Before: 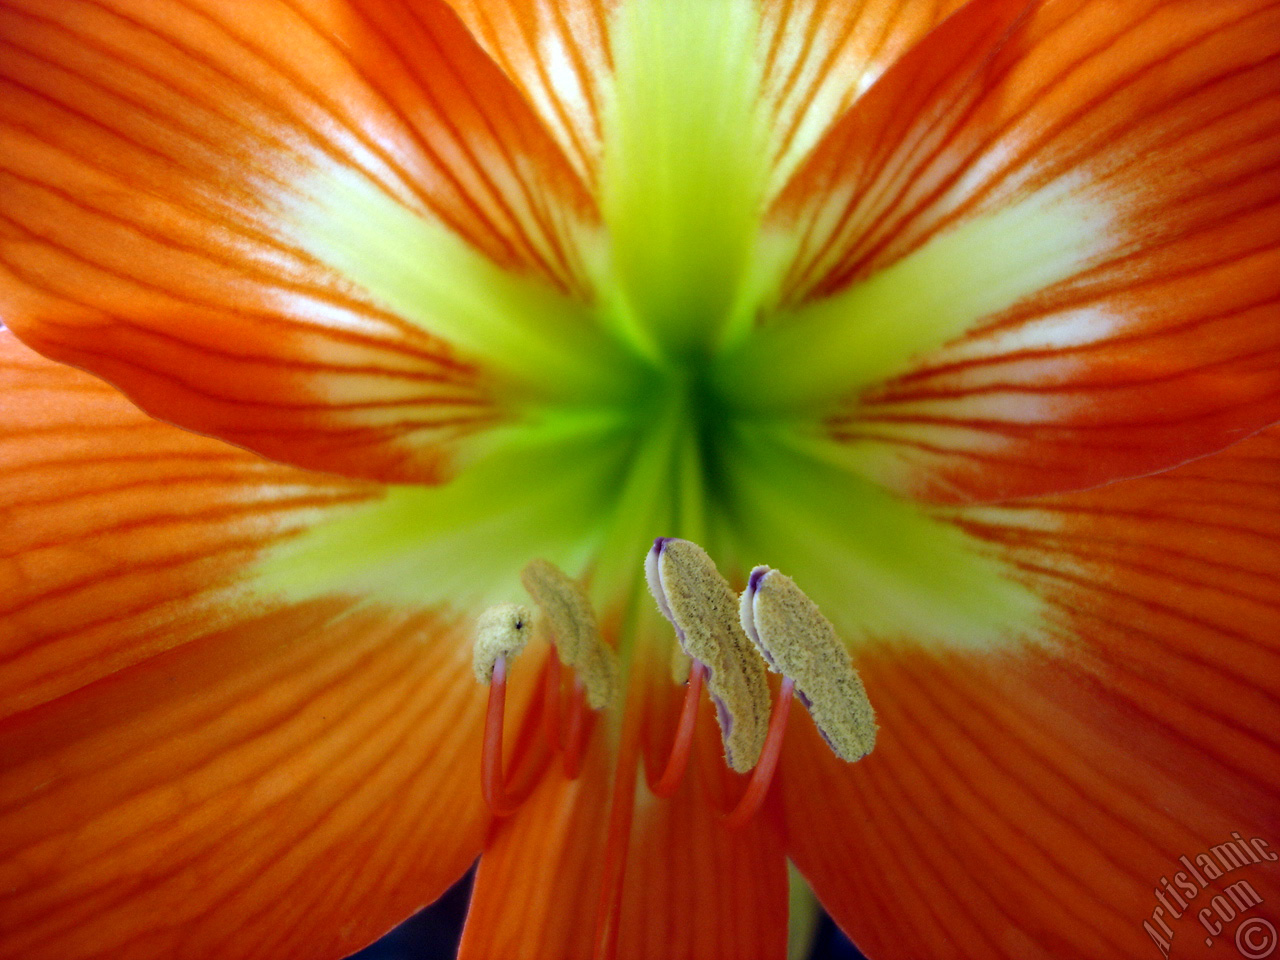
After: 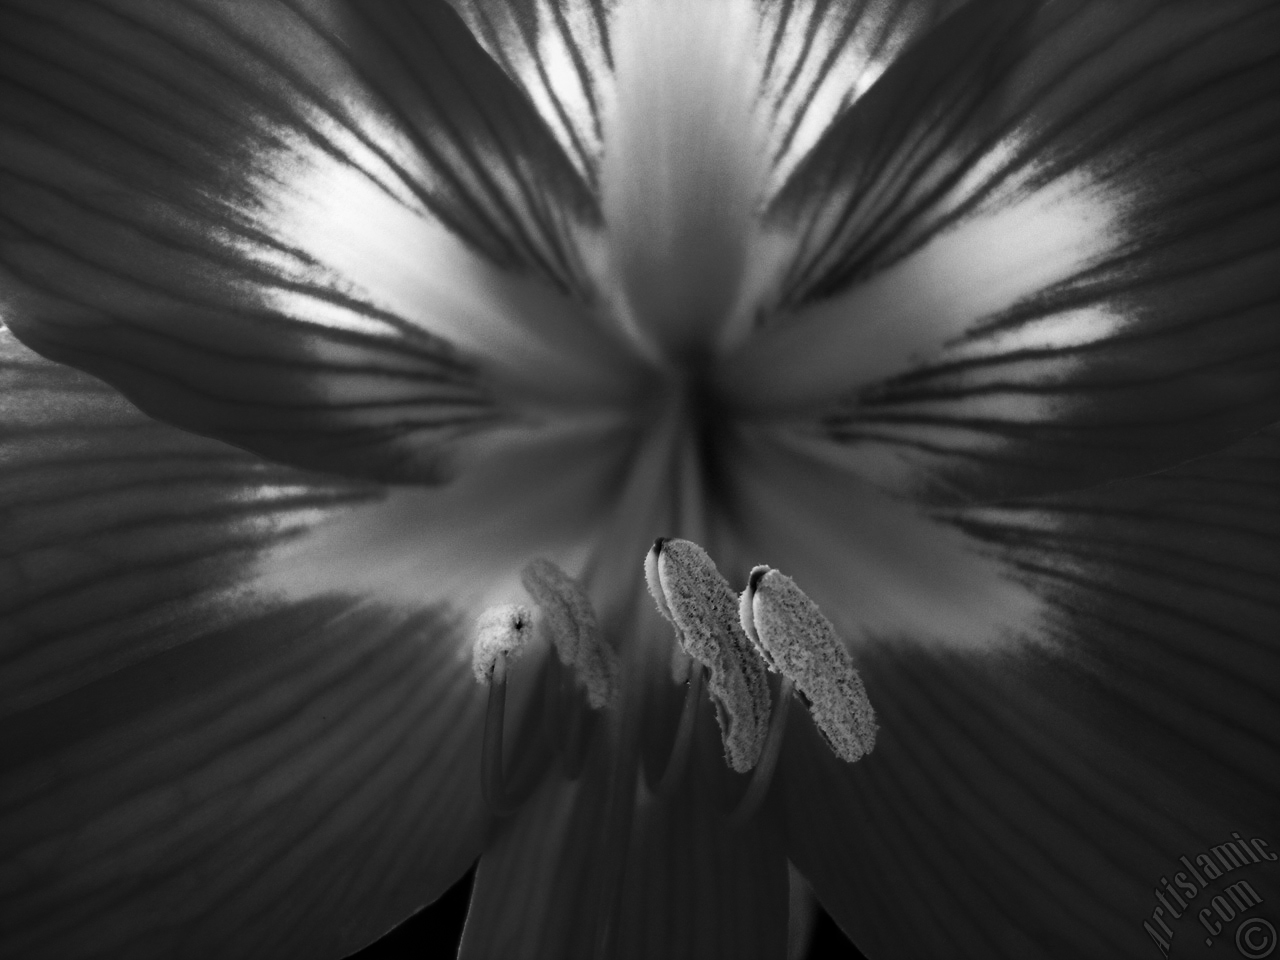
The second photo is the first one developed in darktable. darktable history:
monochrome: a 0, b 0, size 0.5, highlights 0.57
contrast brightness saturation: contrast 0.24, brightness -0.24, saturation 0.14
white balance: red 1.05, blue 1.072
